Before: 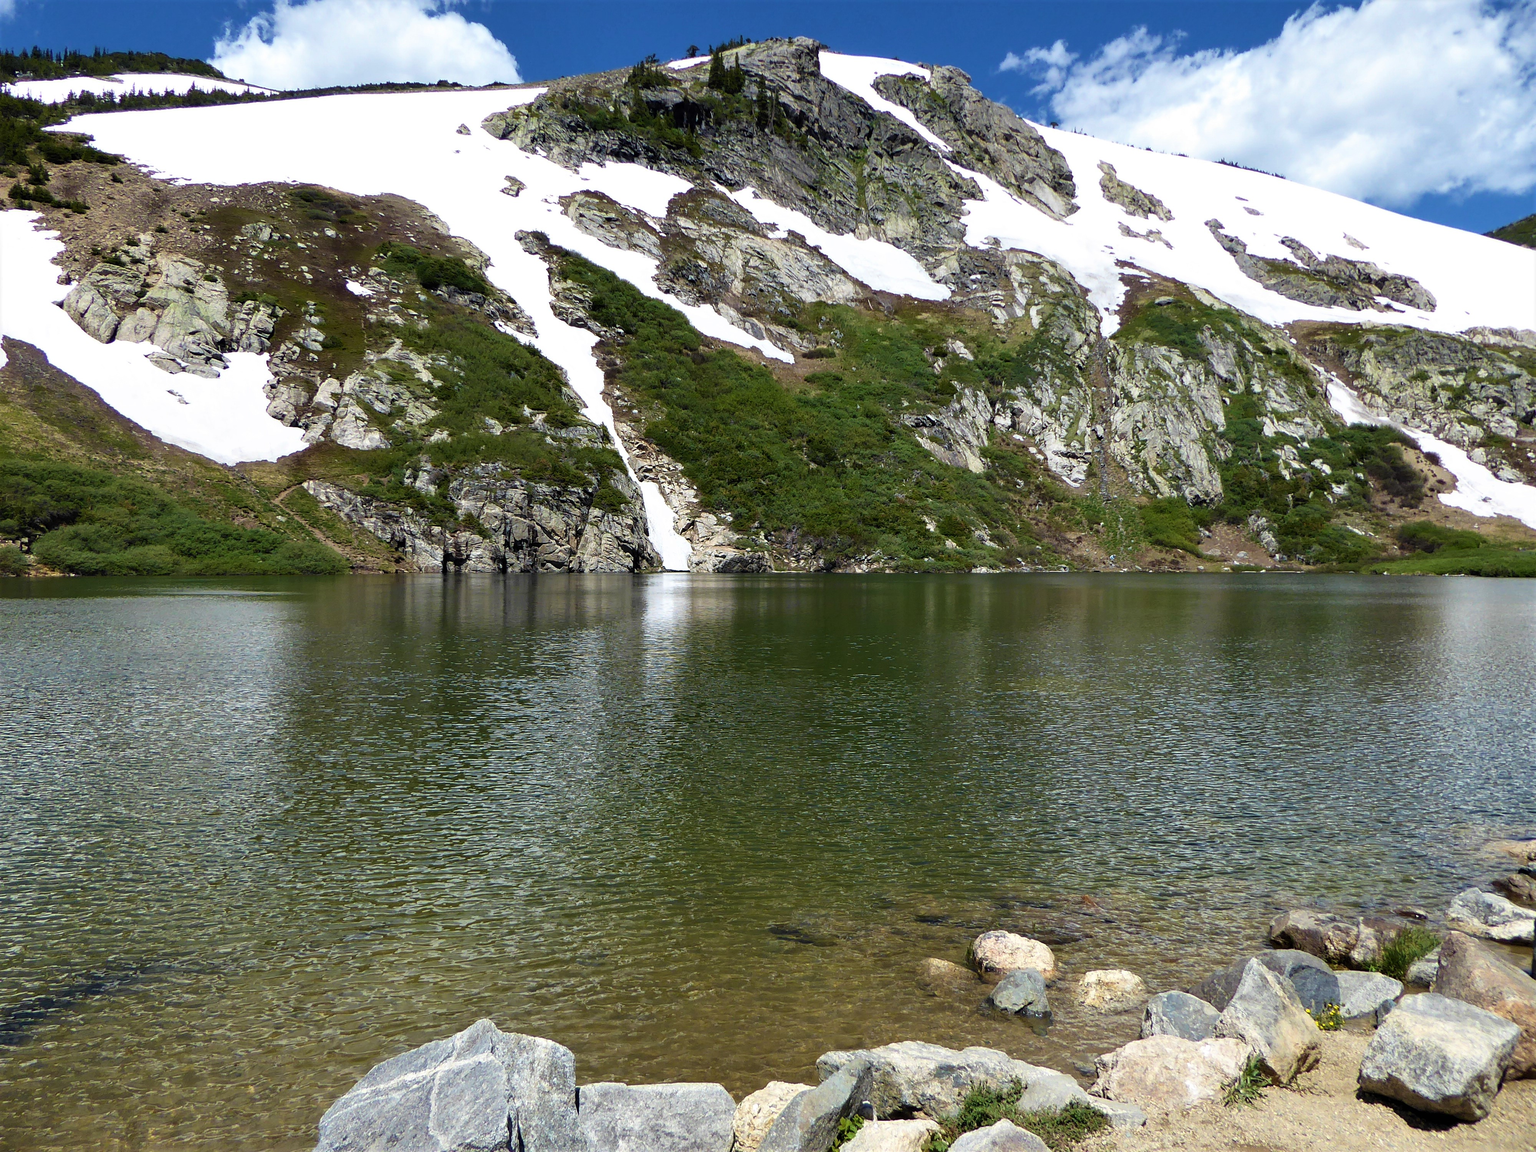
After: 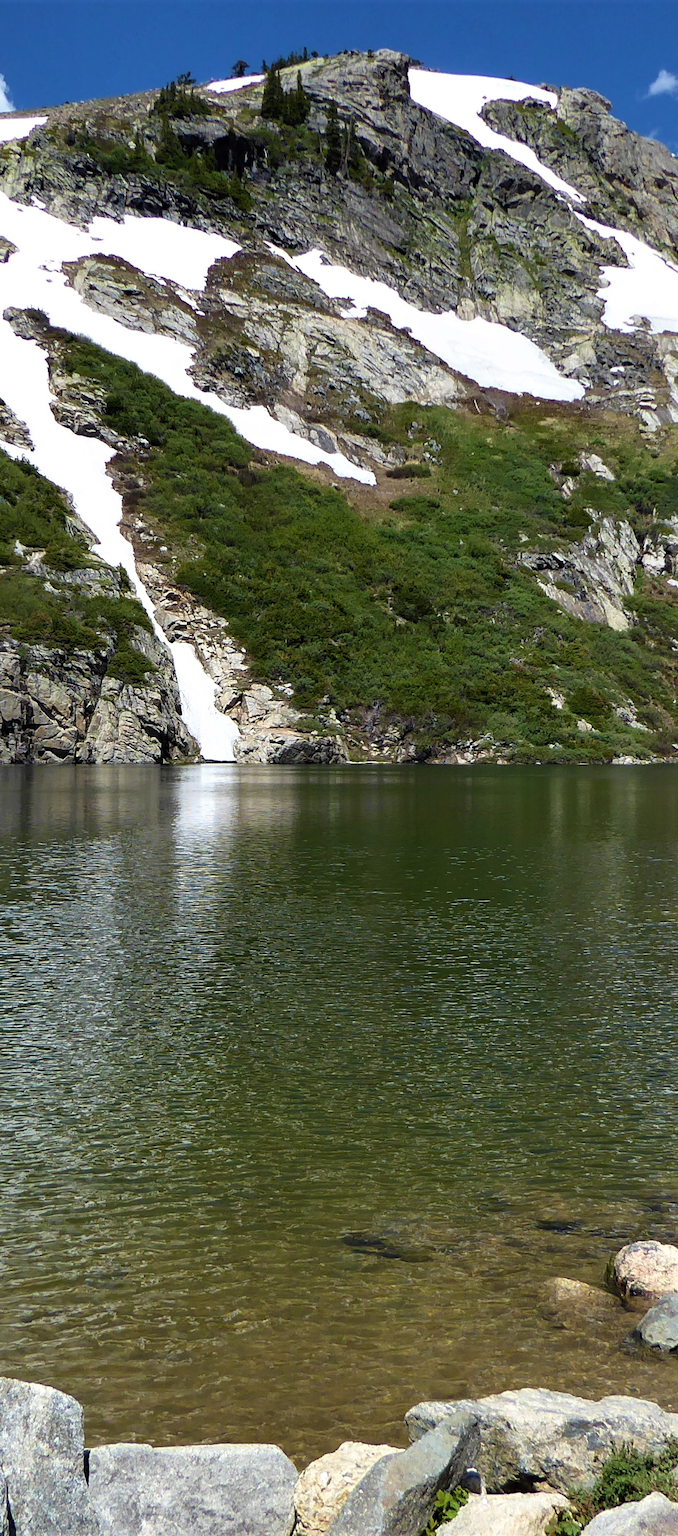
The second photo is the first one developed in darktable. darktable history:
crop: left 33.383%, right 33.416%
tone equalizer: on, module defaults
